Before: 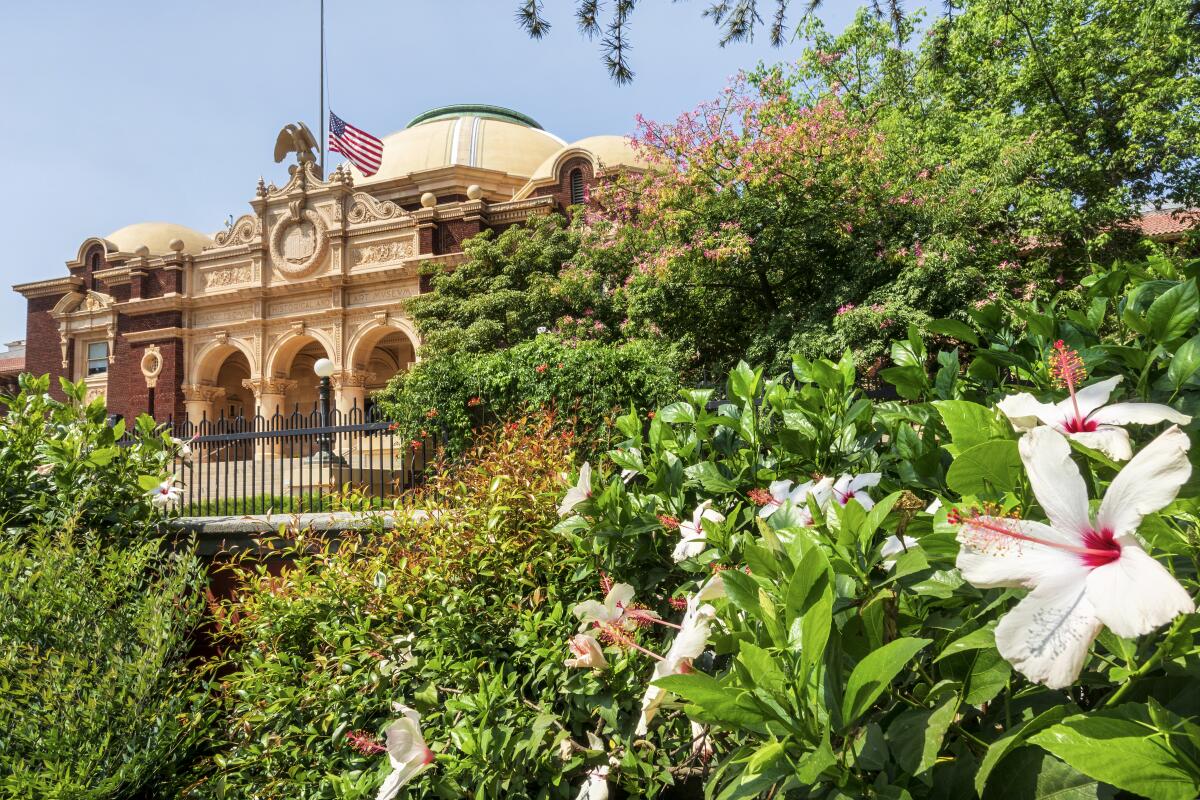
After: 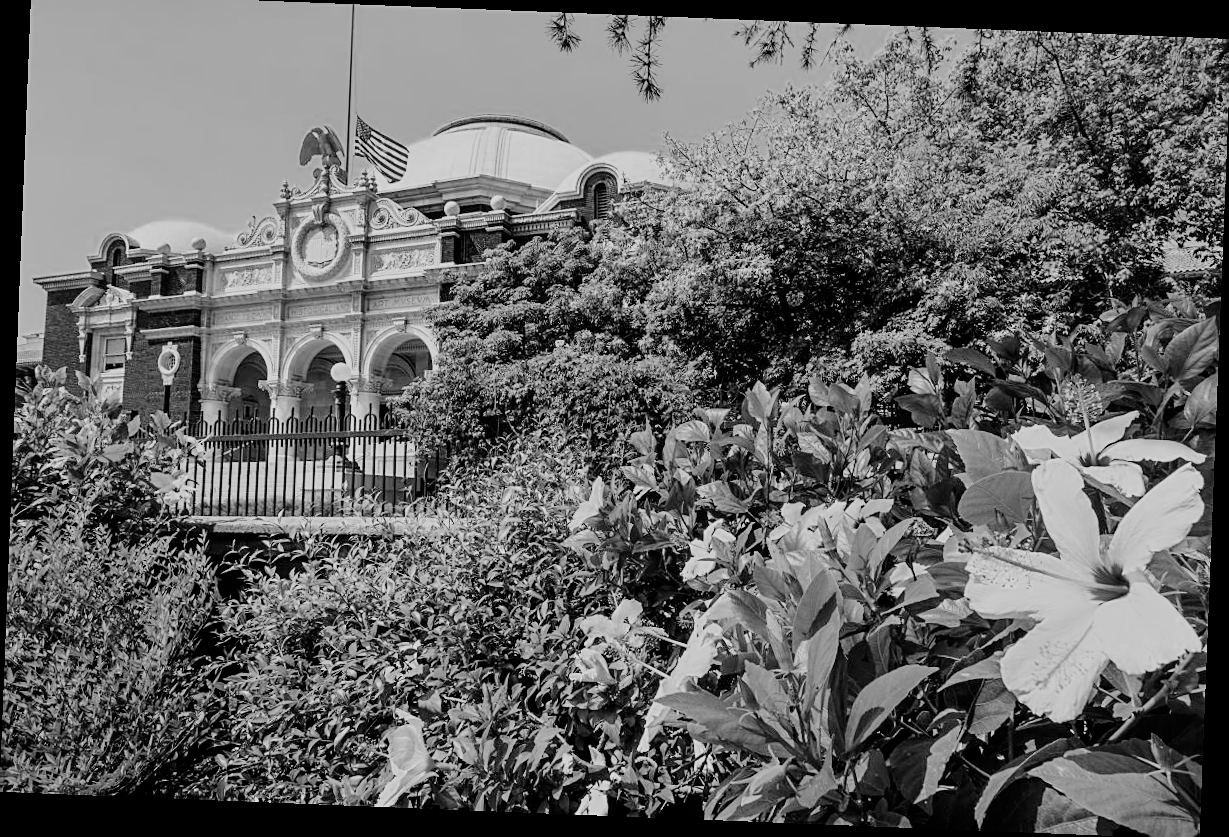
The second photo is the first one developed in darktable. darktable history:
rotate and perspective: rotation 2.27°, automatic cropping off
sharpen: on, module defaults
tone curve: curves: ch0 [(0.003, 0) (0.066, 0.023) (0.149, 0.094) (0.264, 0.238) (0.395, 0.421) (0.517, 0.56) (0.688, 0.743) (0.813, 0.846) (1, 1)]; ch1 [(0, 0) (0.164, 0.115) (0.337, 0.332) (0.39, 0.398) (0.464, 0.461) (0.501, 0.5) (0.507, 0.503) (0.534, 0.537) (0.577, 0.59) (0.652, 0.681) (0.733, 0.749) (0.811, 0.796) (1, 1)]; ch2 [(0, 0) (0.337, 0.382) (0.464, 0.476) (0.501, 0.502) (0.527, 0.54) (0.551, 0.565) (0.6, 0.59) (0.687, 0.675) (1, 1)], color space Lab, independent channels, preserve colors none
filmic rgb: black relative exposure -7.65 EV, white relative exposure 4.56 EV, hardness 3.61
white balance: red 0.926, green 1.003, blue 1.133
monochrome: a 16.06, b 15.48, size 1
color zones: curves: ch0 [(0, 0.5) (0.125, 0.4) (0.25, 0.5) (0.375, 0.4) (0.5, 0.4) (0.625, 0.35) (0.75, 0.35) (0.875, 0.5)]; ch1 [(0, 0.35) (0.125, 0.45) (0.25, 0.35) (0.375, 0.35) (0.5, 0.35) (0.625, 0.35) (0.75, 0.45) (0.875, 0.35)]; ch2 [(0, 0.6) (0.125, 0.5) (0.25, 0.5) (0.375, 0.6) (0.5, 0.6) (0.625, 0.5) (0.75, 0.5) (0.875, 0.5)]
crop: top 1.049%, right 0.001%
